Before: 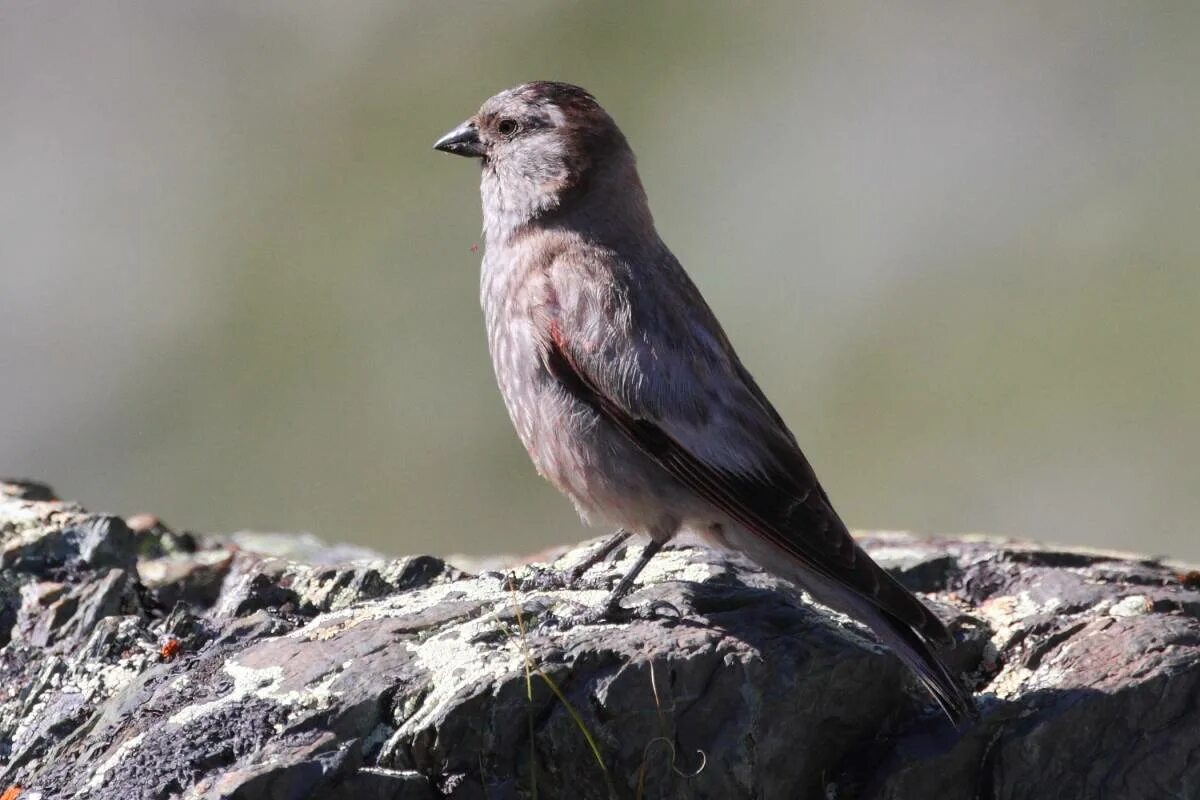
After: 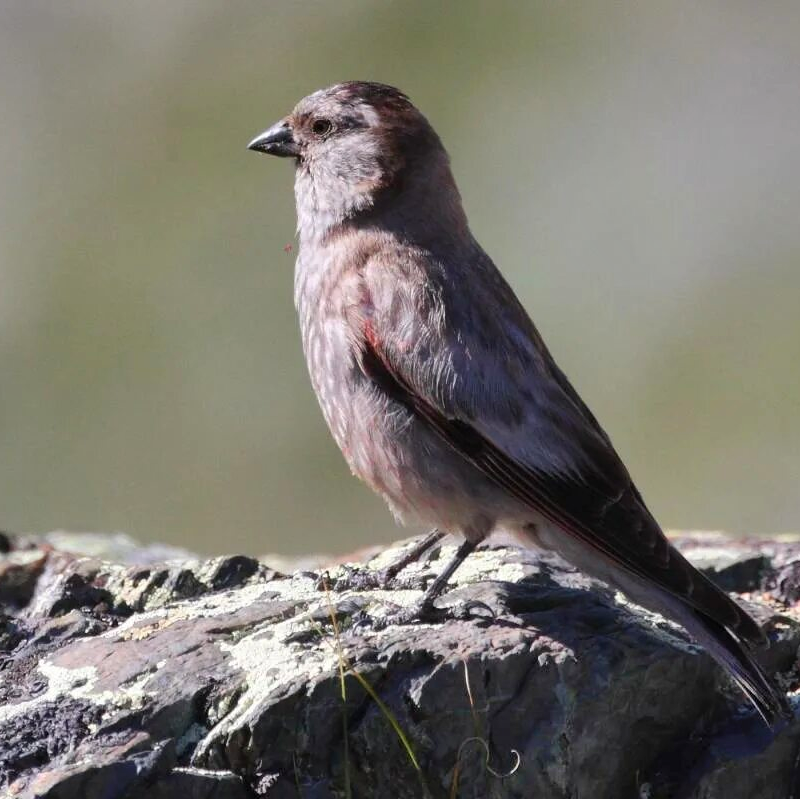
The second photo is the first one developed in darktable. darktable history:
contrast brightness saturation: contrast 0.035, saturation 0.159
crop and rotate: left 15.549%, right 17.774%
shadows and highlights: low approximation 0.01, soften with gaussian
